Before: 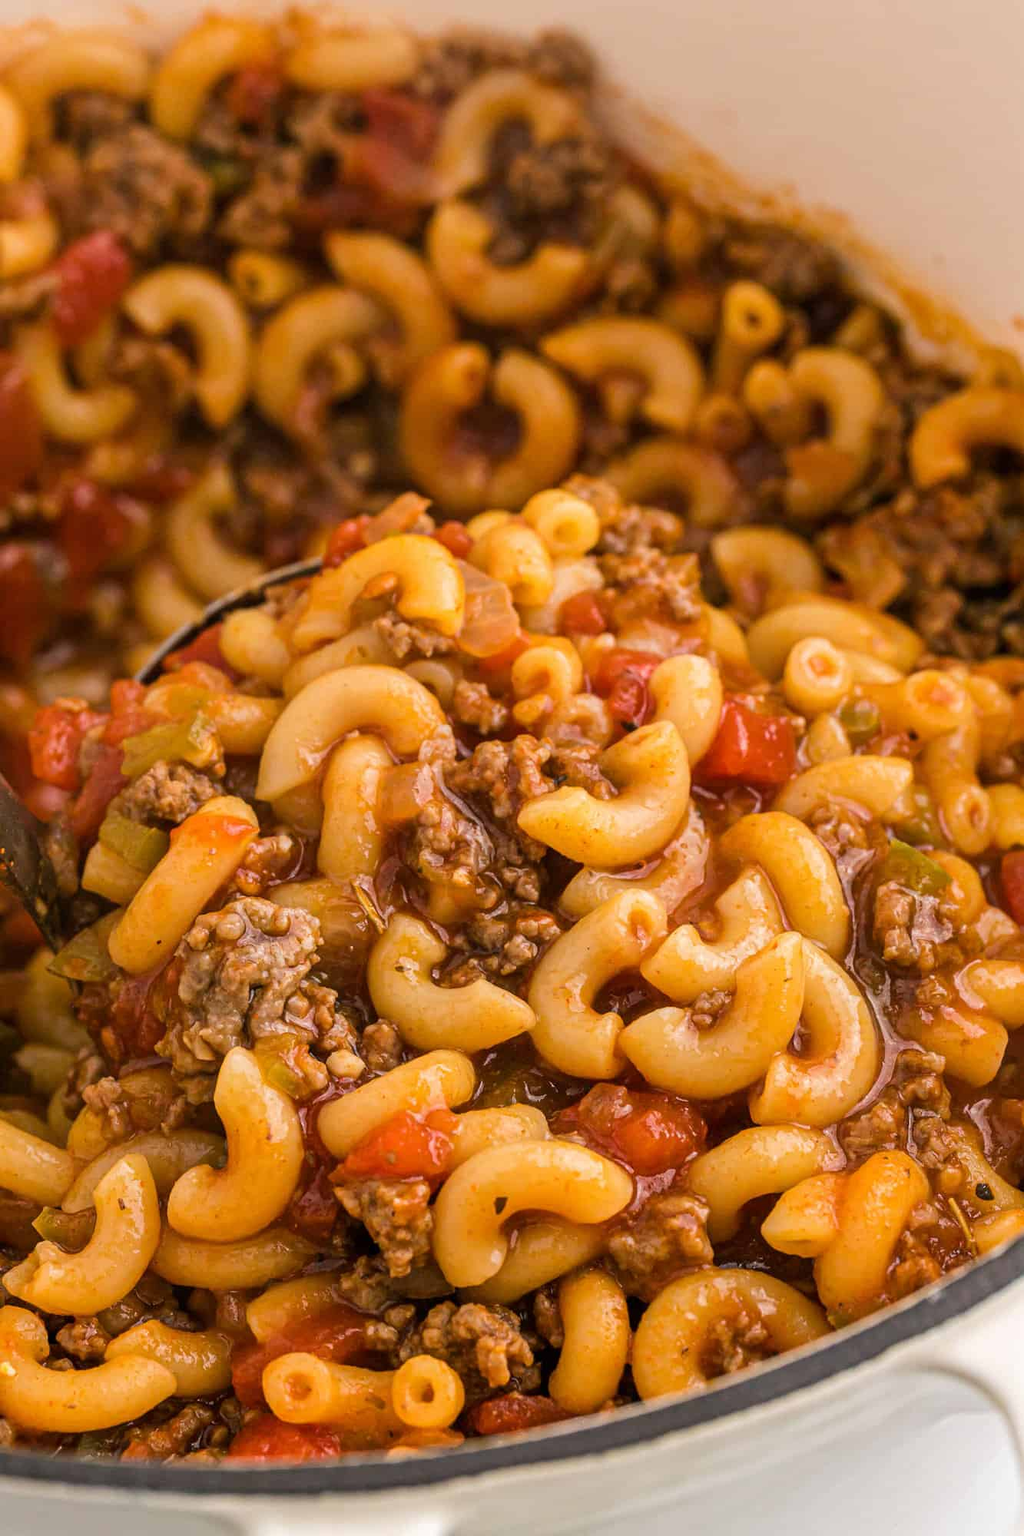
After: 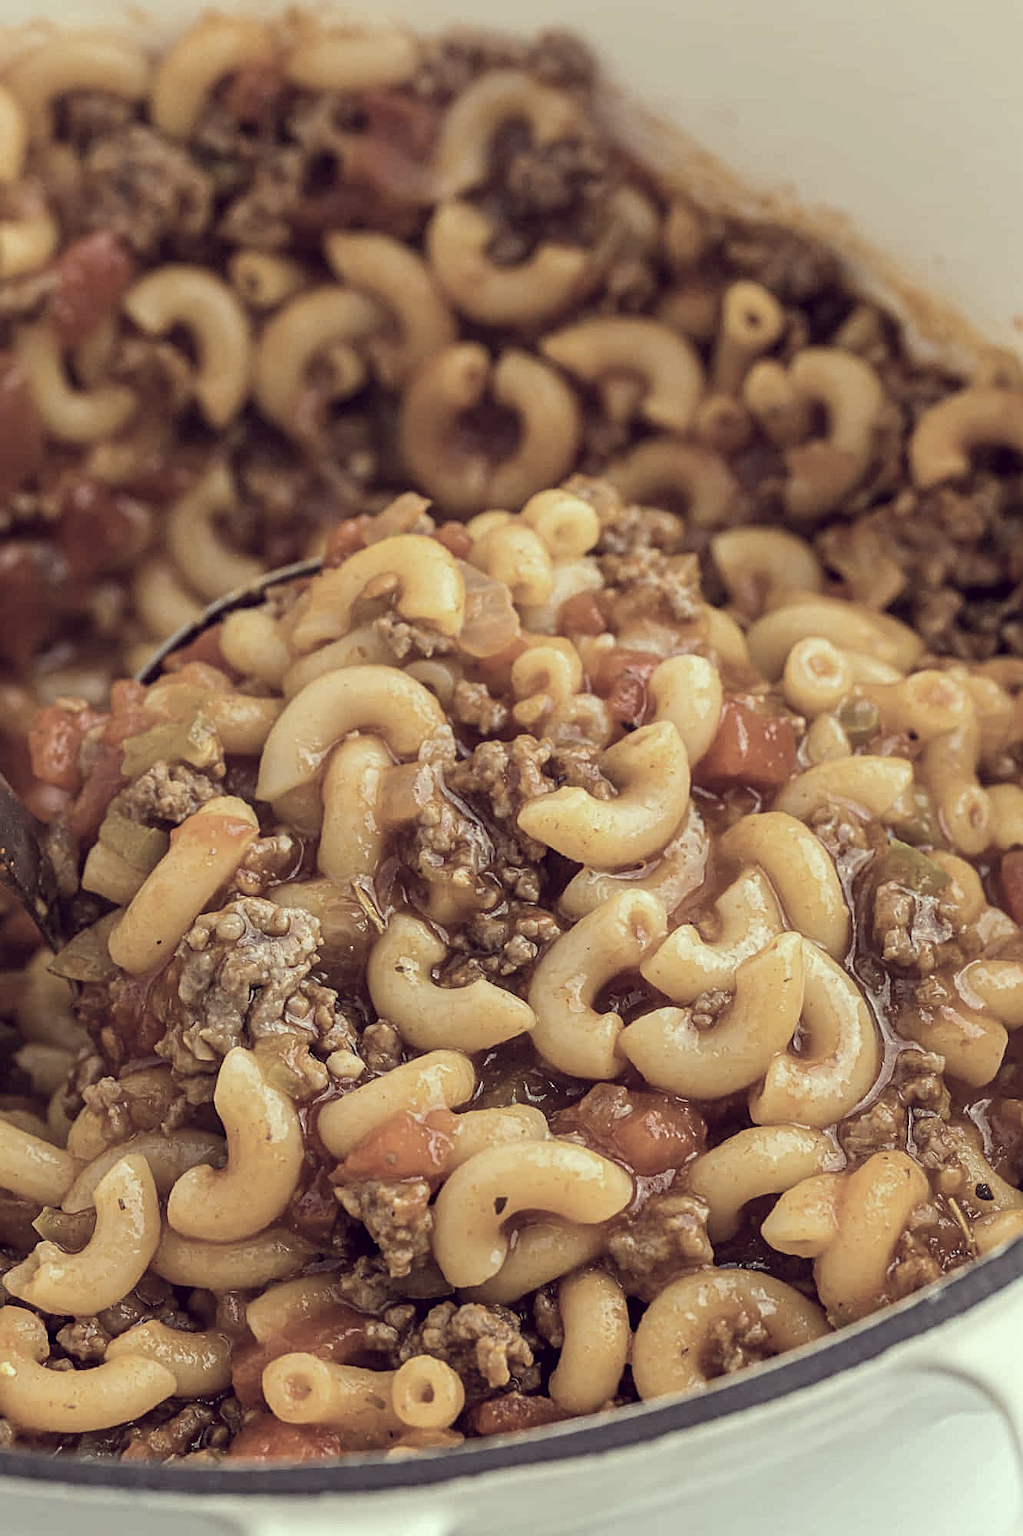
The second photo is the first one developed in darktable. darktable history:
sharpen: on, module defaults
color correction: highlights a* -20.36, highlights b* 20.57, shadows a* 19.59, shadows b* -20.28, saturation 0.443
